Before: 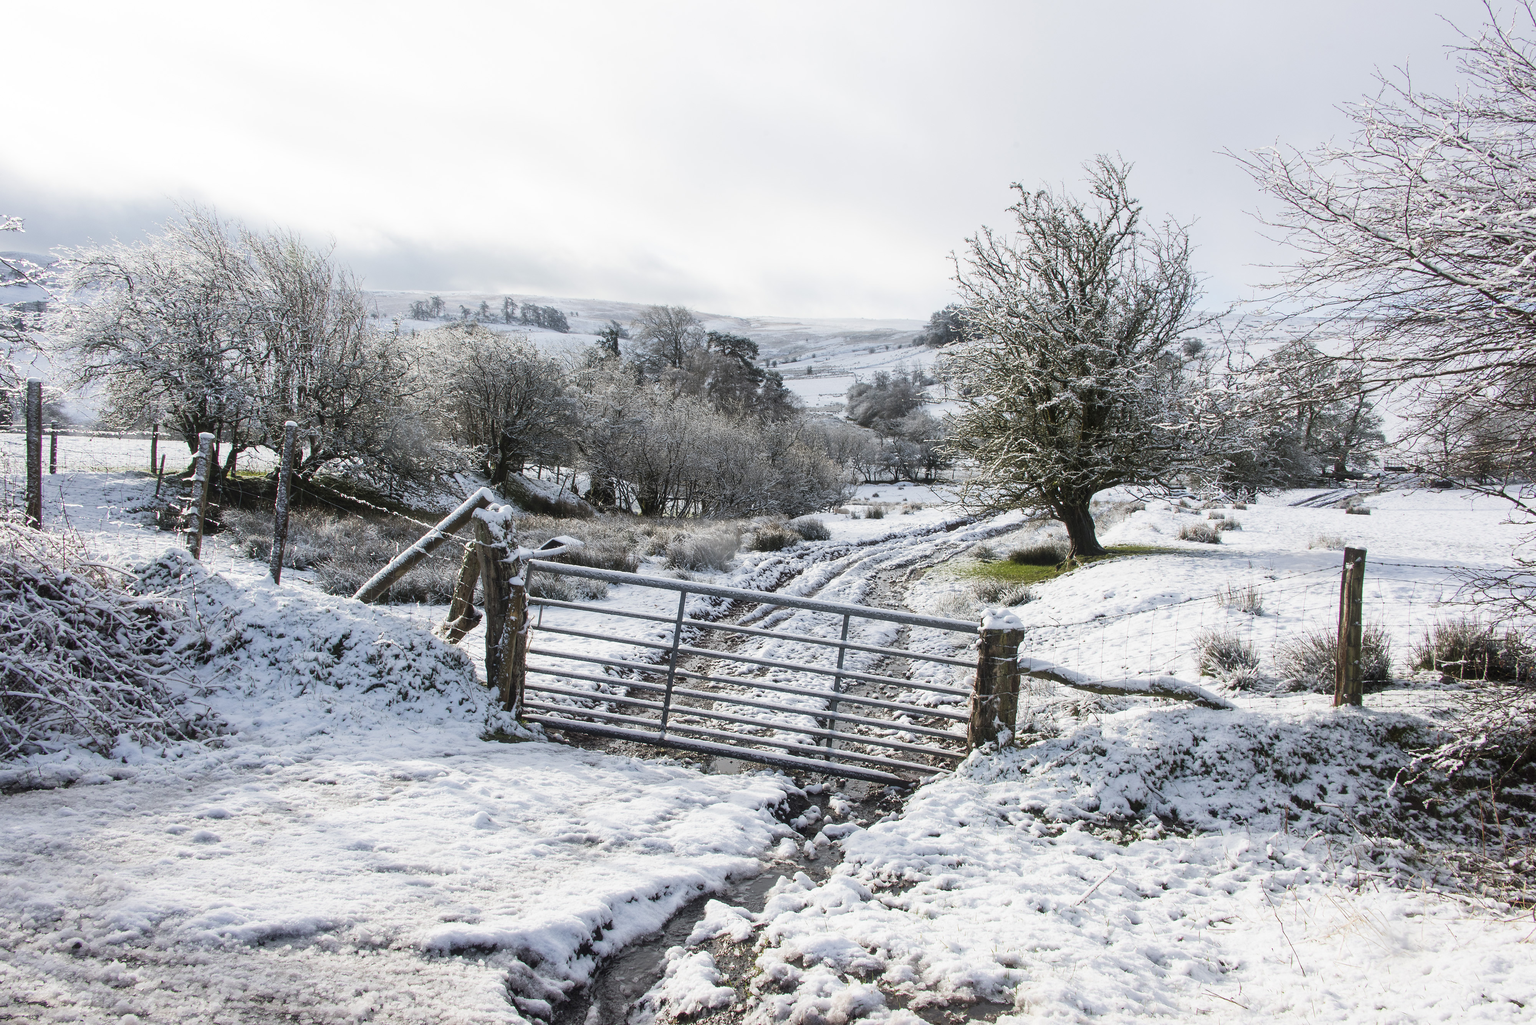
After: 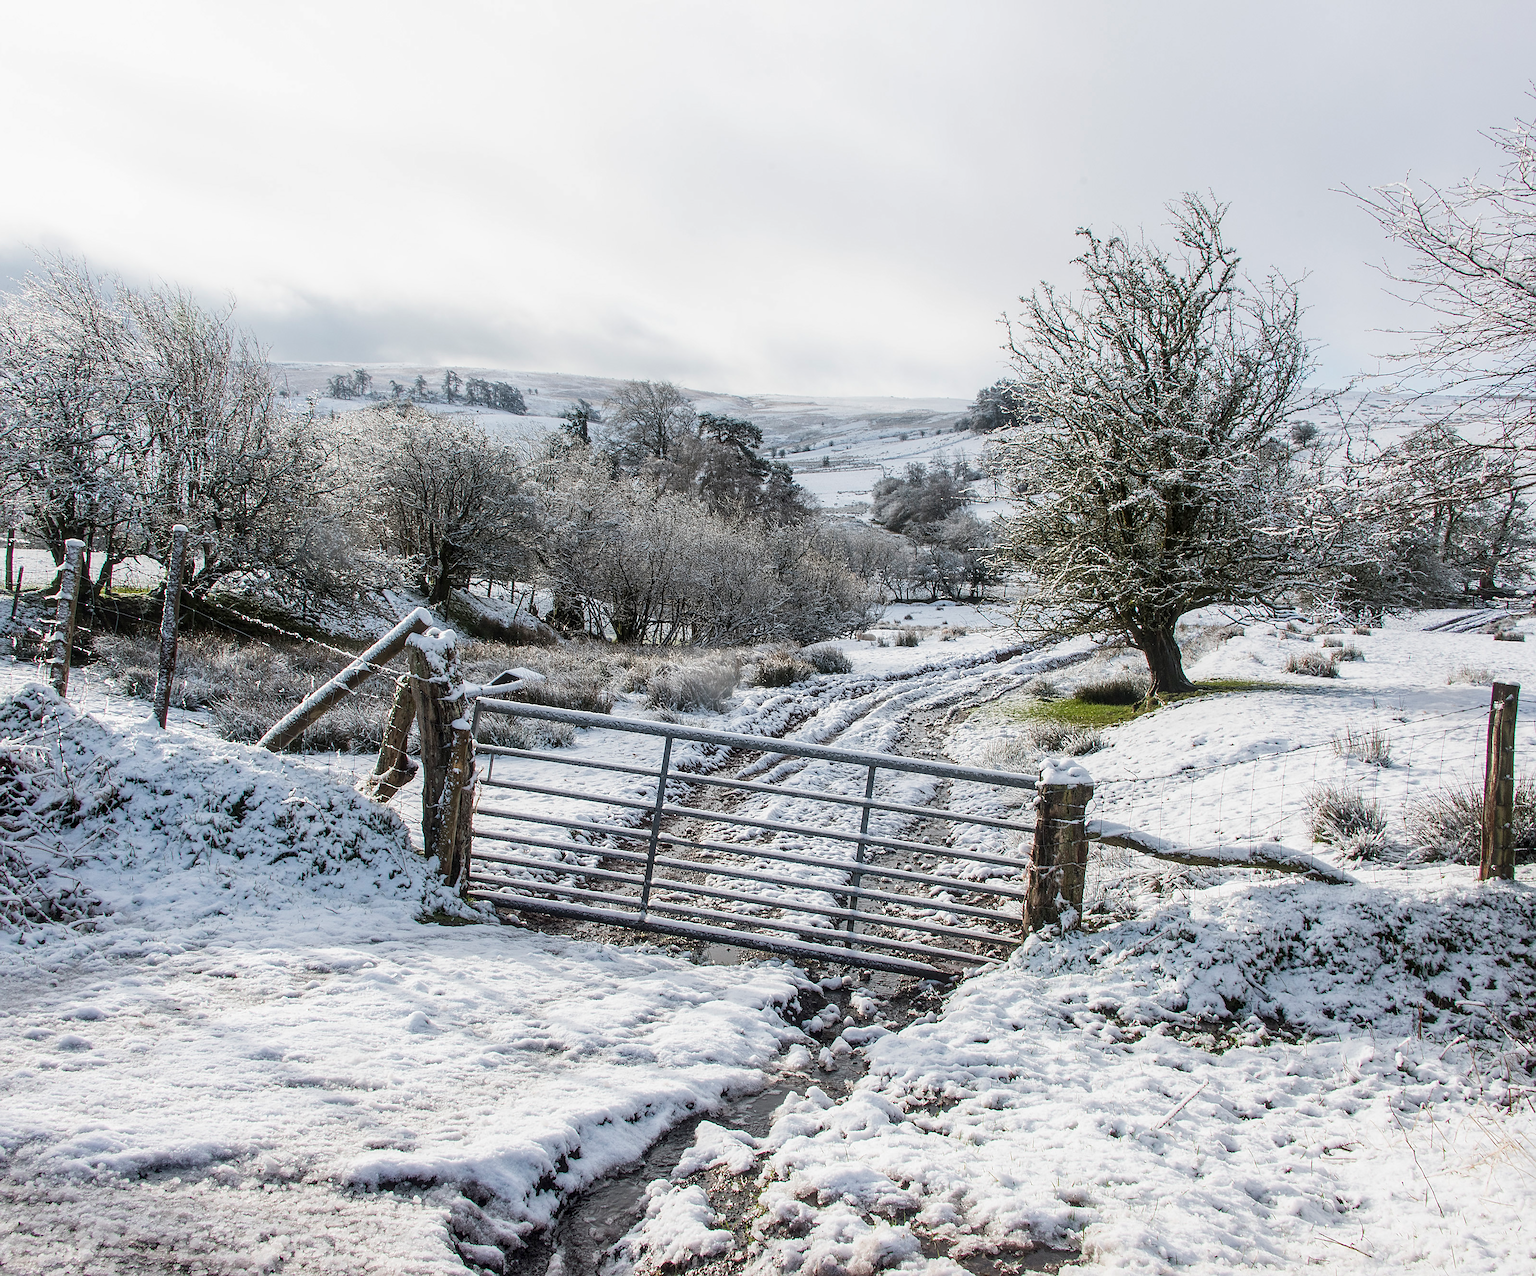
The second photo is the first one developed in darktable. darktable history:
local contrast: on, module defaults
exposure: exposure 0.922 EV, compensate exposure bias true, compensate highlight preservation false
sharpen: amount 0.462
crop and rotate: left 9.553%, right 10.166%
